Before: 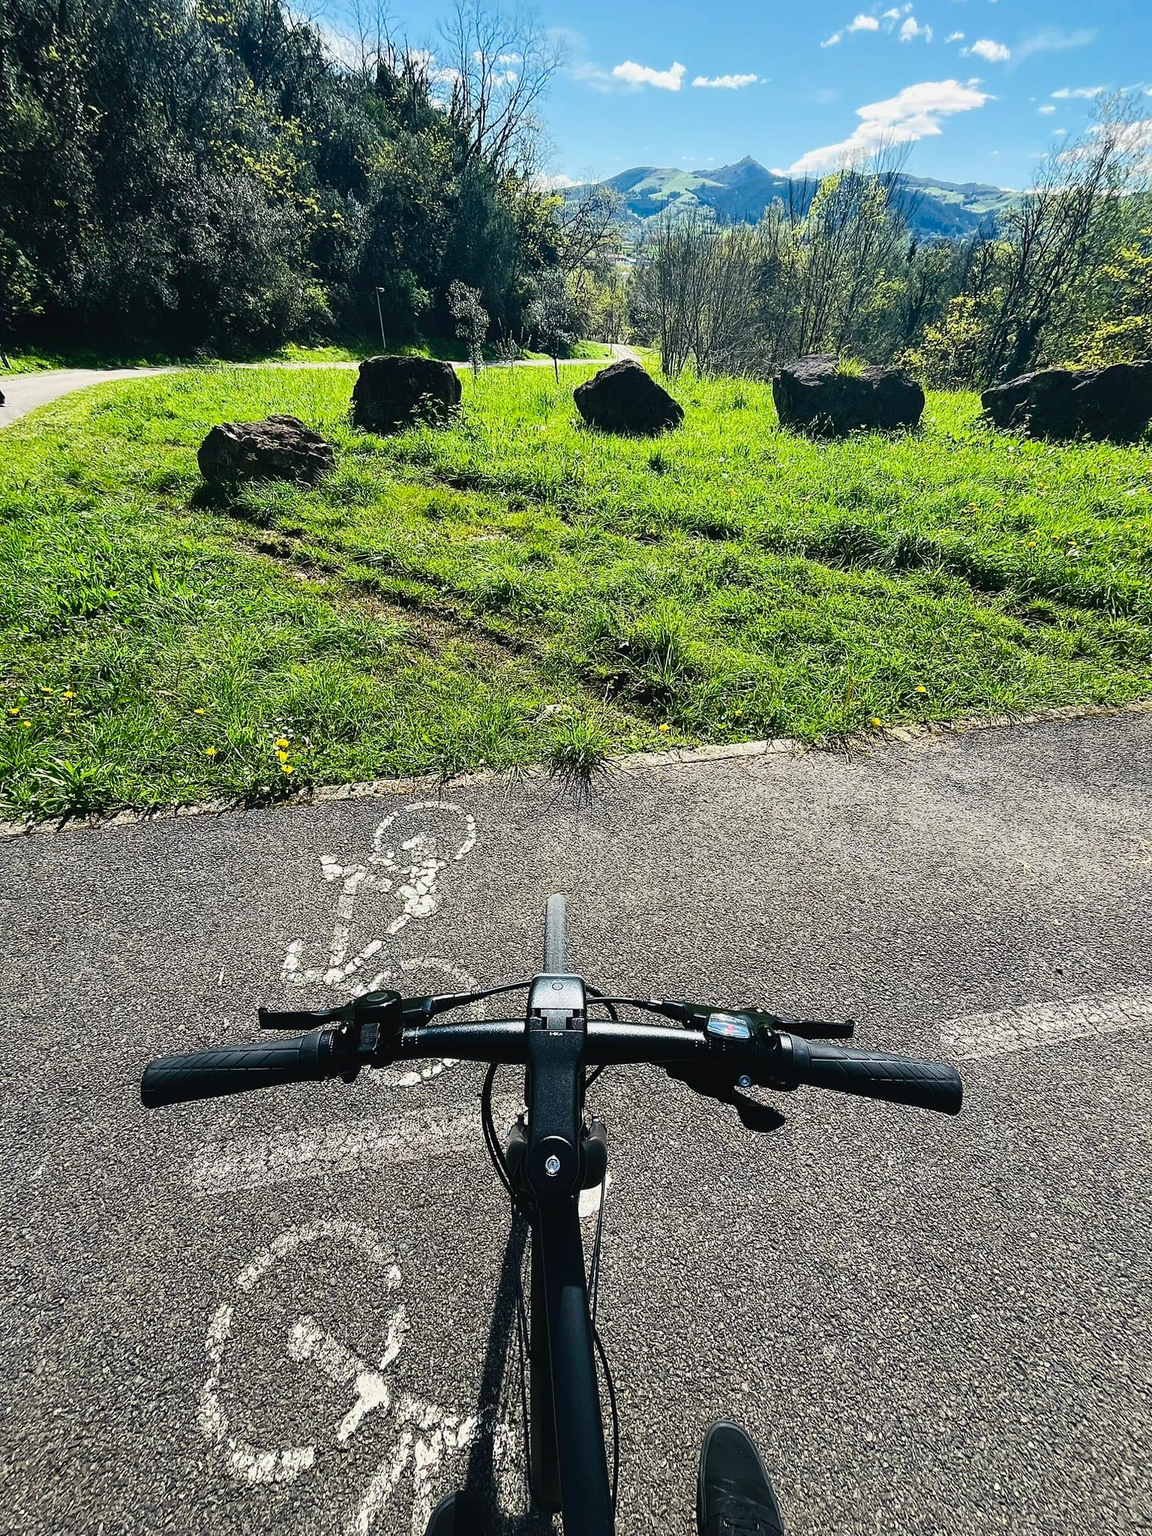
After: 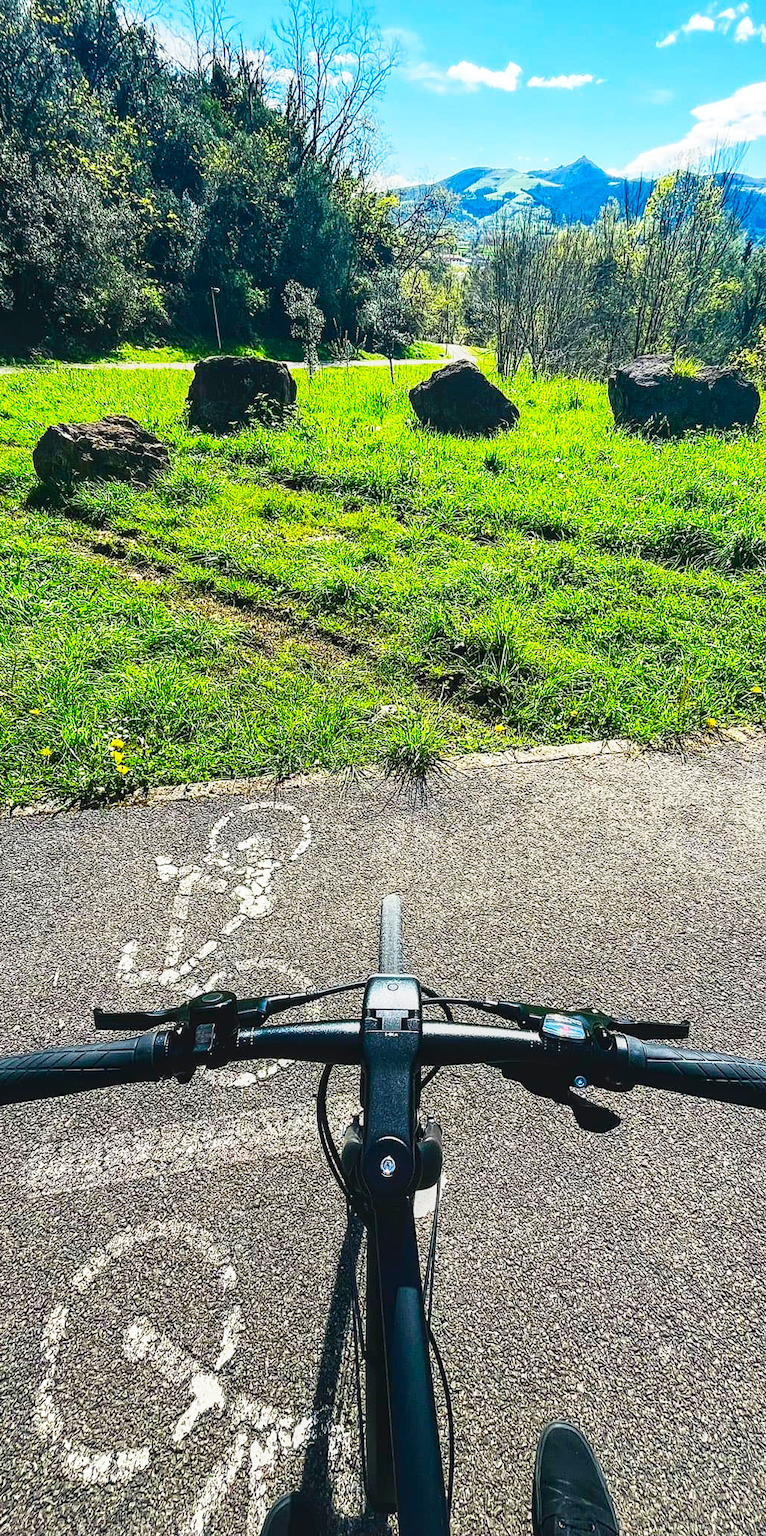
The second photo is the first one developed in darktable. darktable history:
contrast brightness saturation: saturation 0.508
local contrast: on, module defaults
base curve: curves: ch0 [(0, 0) (0.579, 0.807) (1, 1)], exposure shift 0.579, preserve colors none
crop and rotate: left 14.333%, right 19.076%
